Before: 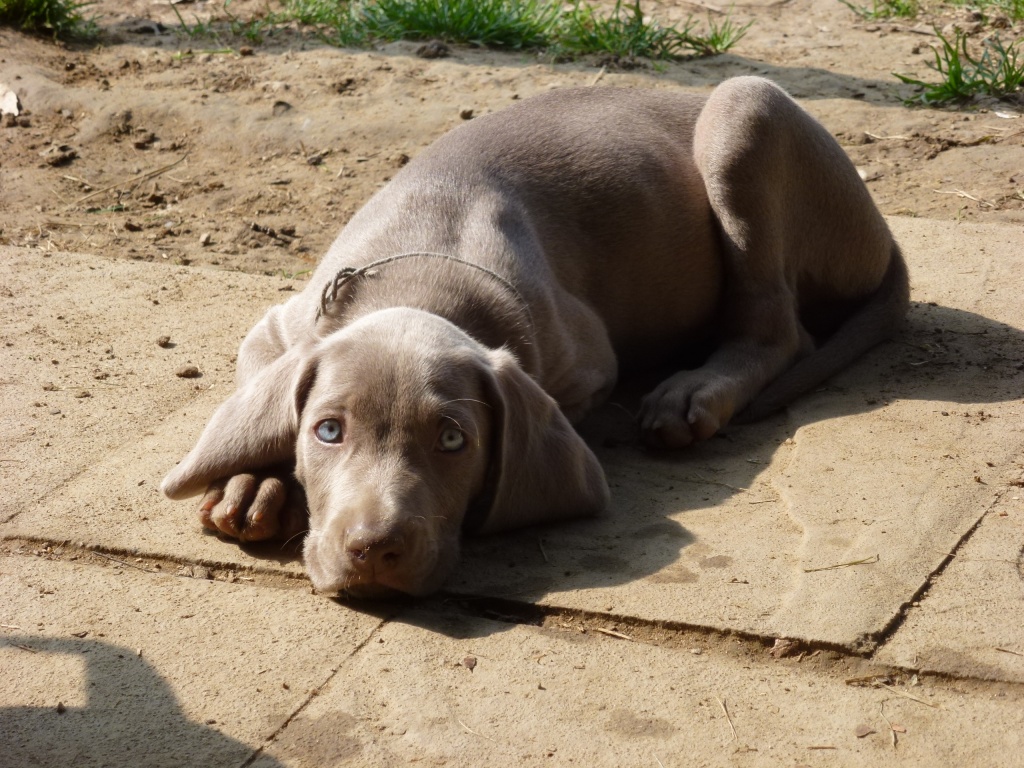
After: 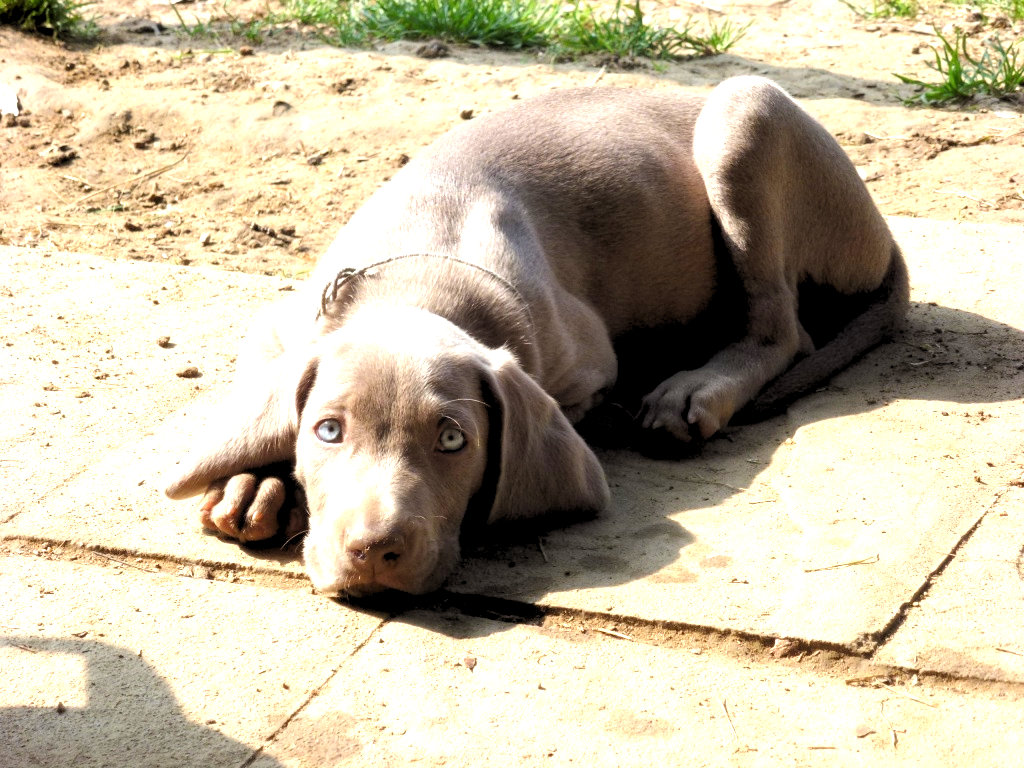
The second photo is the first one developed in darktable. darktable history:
rgb levels: levels [[0.013, 0.434, 0.89], [0, 0.5, 1], [0, 0.5, 1]]
exposure: black level correction 0, exposure 1.2 EV, compensate highlight preservation false
